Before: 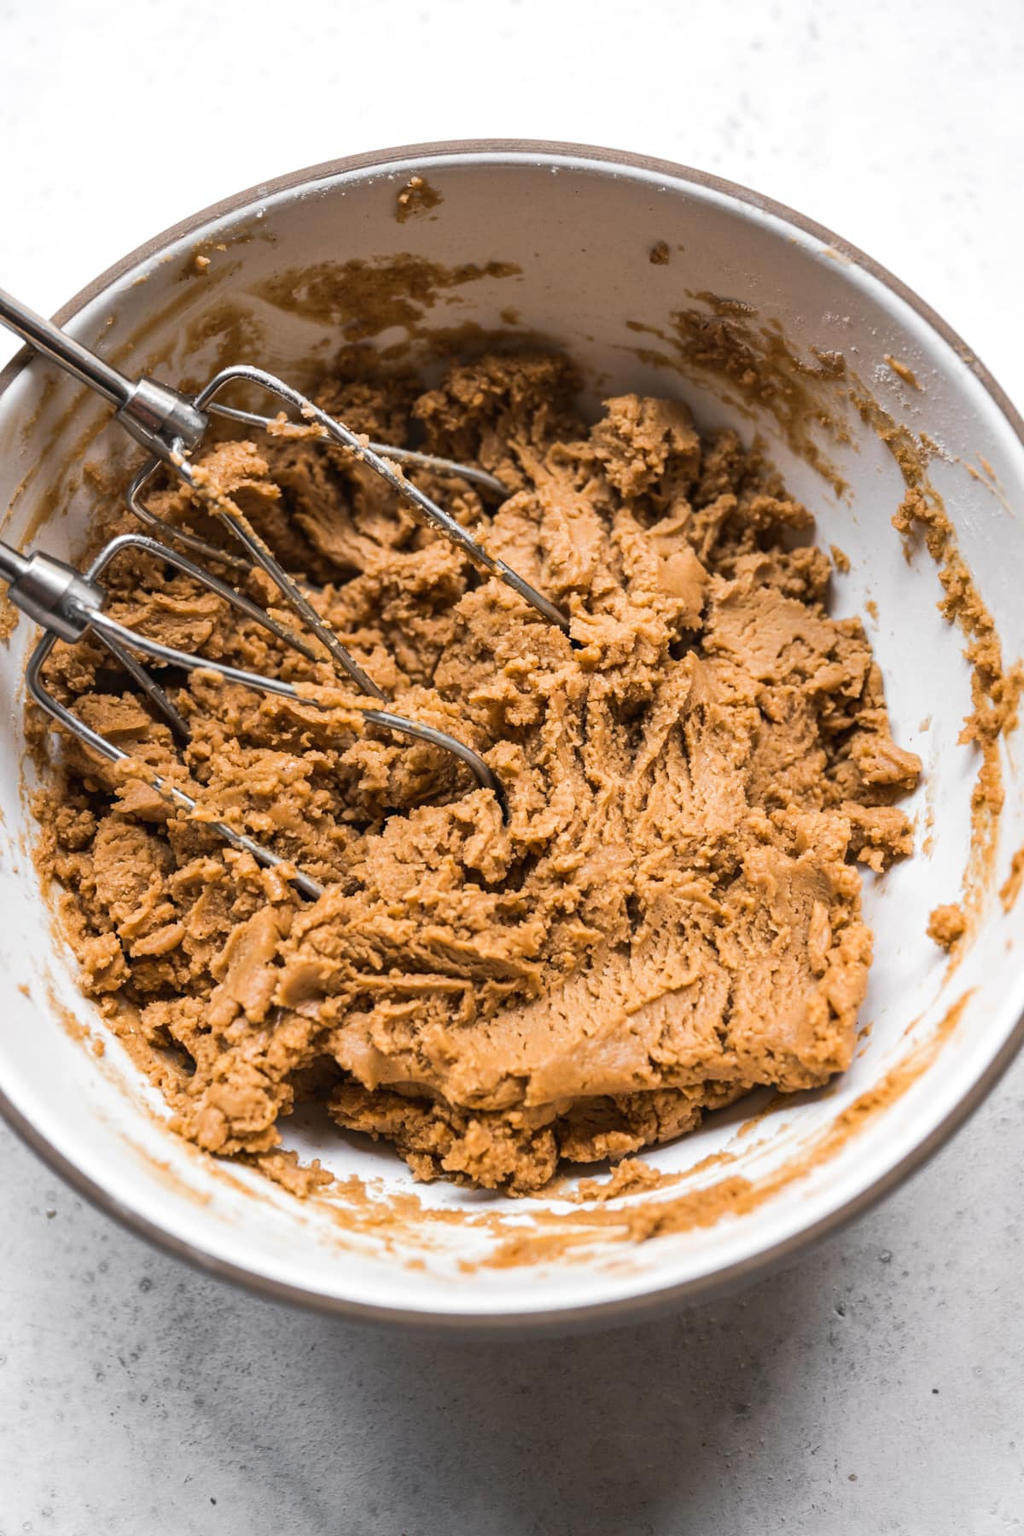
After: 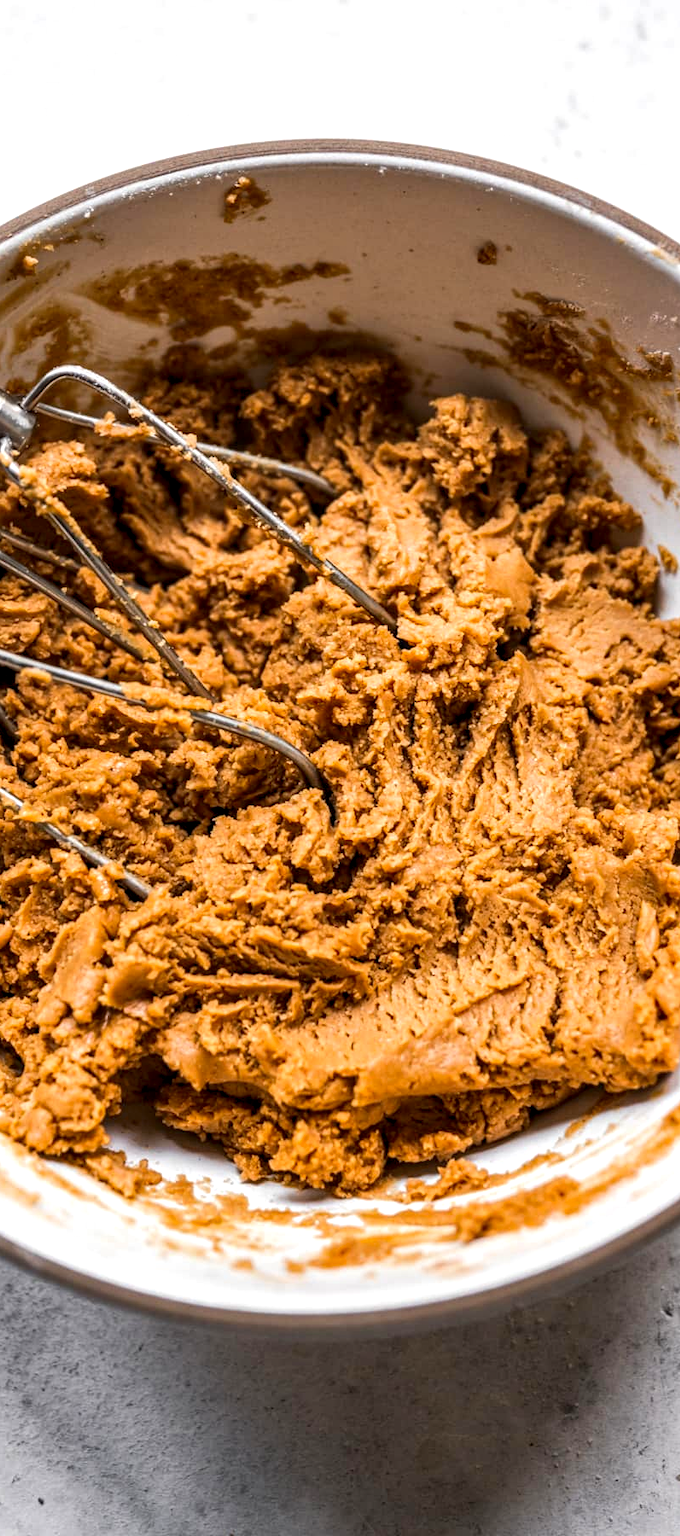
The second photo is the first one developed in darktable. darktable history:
crop: left 16.899%, right 16.556%
local contrast: detail 150%
color correction: saturation 1.34
